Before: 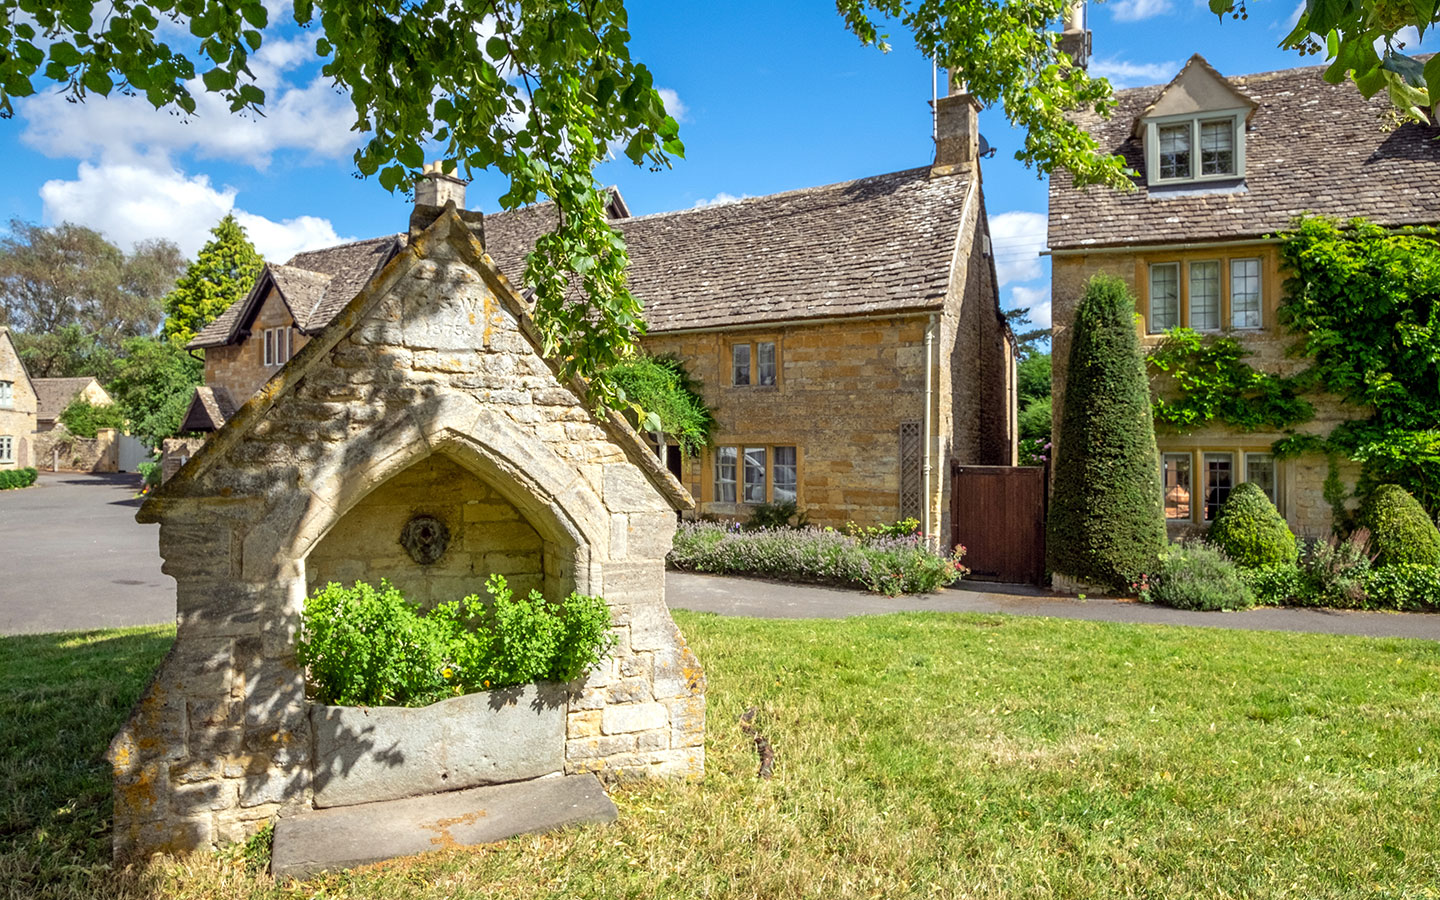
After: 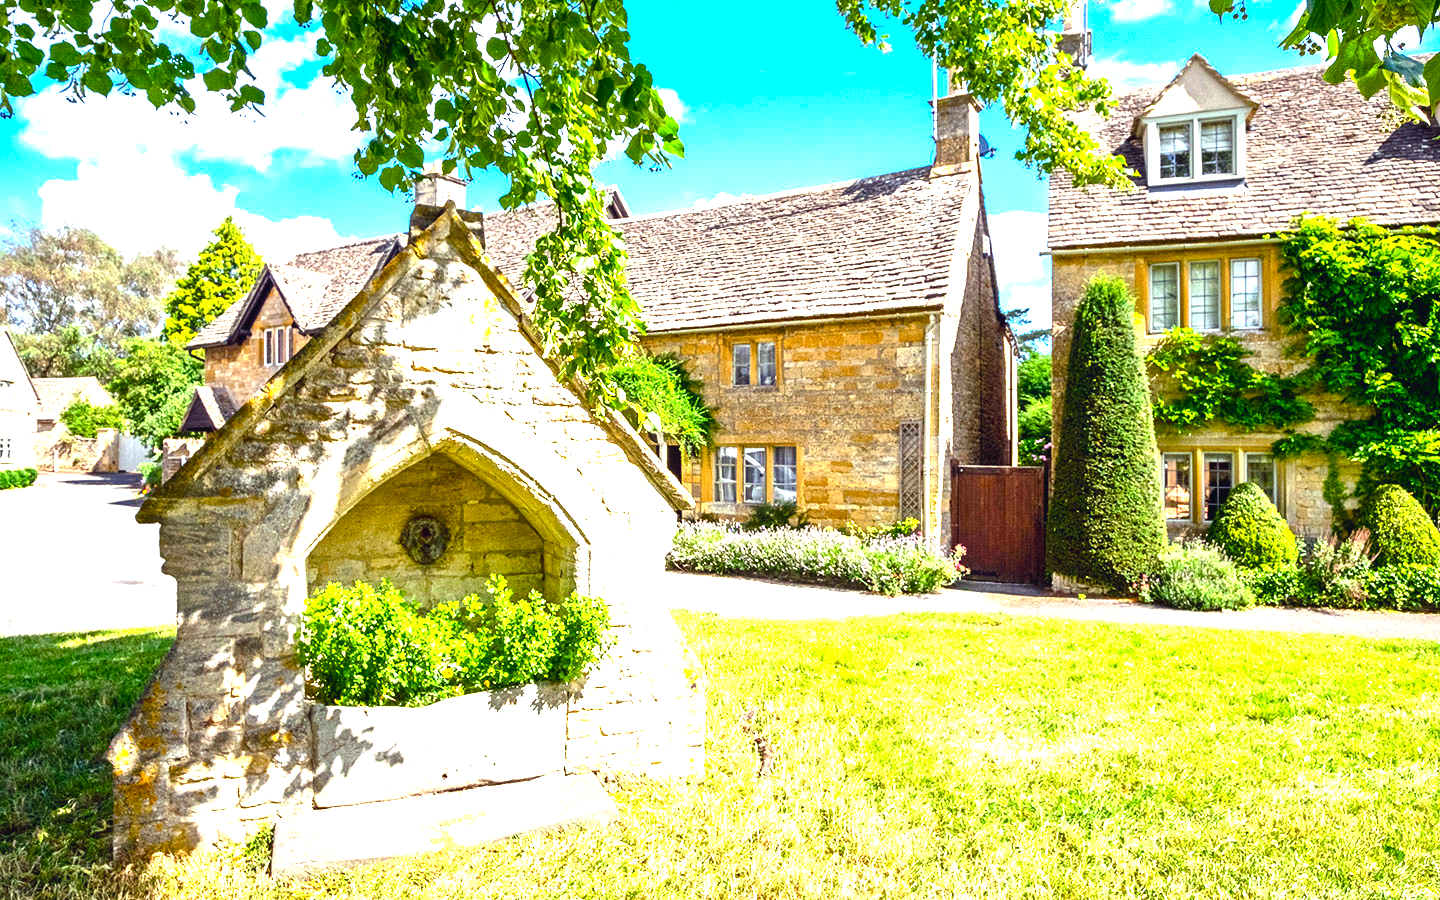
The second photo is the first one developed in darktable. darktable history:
exposure: black level correction -0.002, exposure 1.351 EV, compensate highlight preservation false
color balance rgb: power › chroma 1.02%, power › hue 252.75°, linear chroma grading › global chroma 8.83%, perceptual saturation grading › global saturation 28.012%, perceptual saturation grading › highlights -24.738%, perceptual saturation grading › mid-tones 24.716%, perceptual saturation grading › shadows 49.906%, perceptual brilliance grading › global brilliance 14.557%, perceptual brilliance grading › shadows -34.442%
